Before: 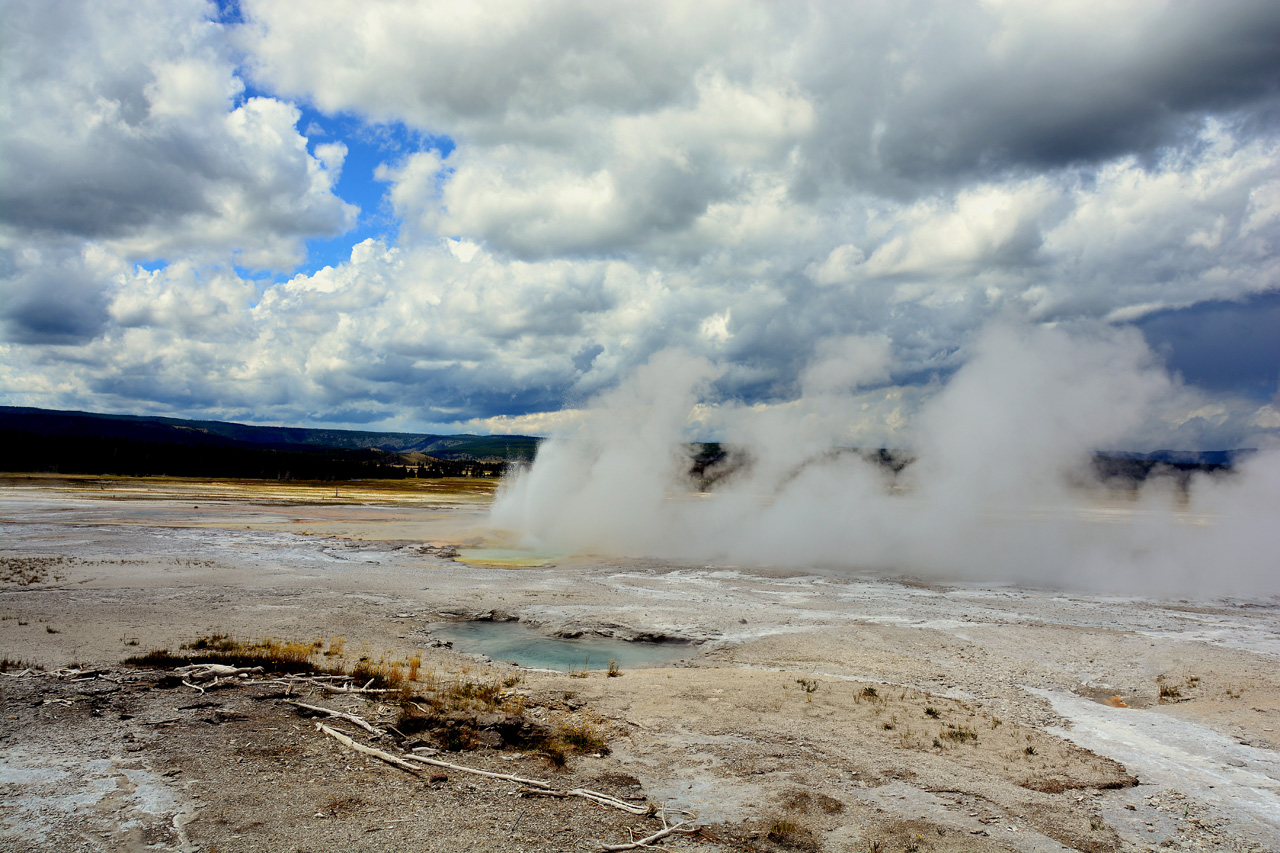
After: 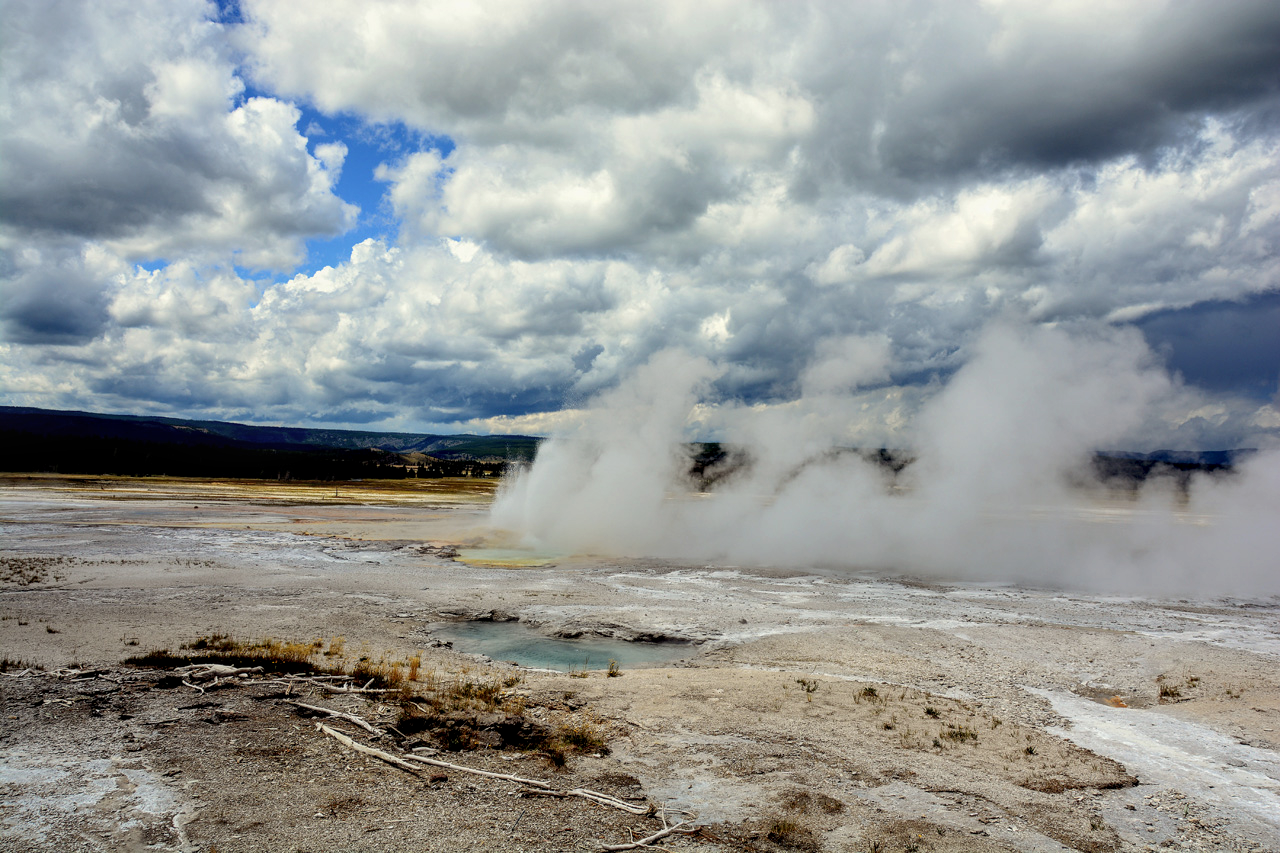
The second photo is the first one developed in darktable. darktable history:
local contrast: on, module defaults
contrast brightness saturation: saturation -0.094
exposure: exposure -0.015 EV, compensate highlight preservation false
